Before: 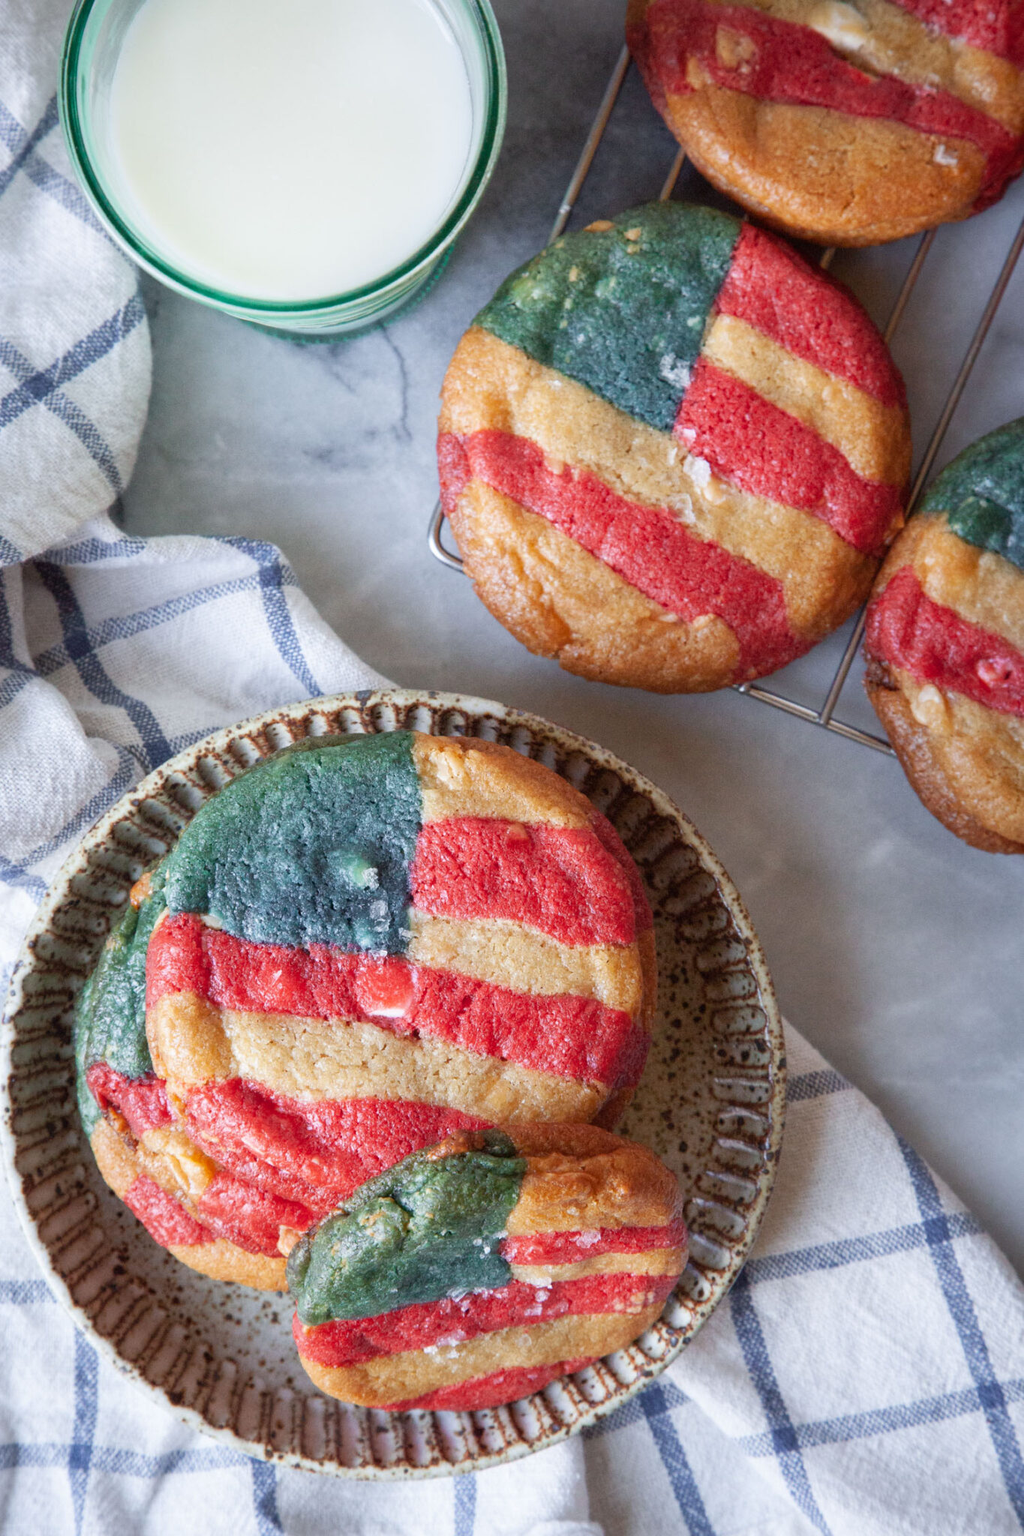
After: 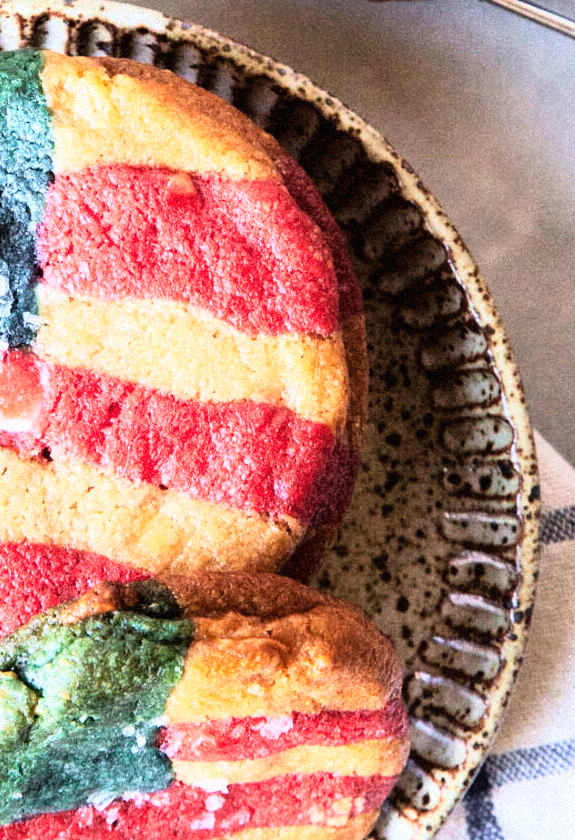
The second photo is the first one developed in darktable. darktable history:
crop: left 37.221%, top 45.169%, right 20.63%, bottom 13.777%
velvia: on, module defaults
rotate and perspective: crop left 0, crop top 0
grain: mid-tones bias 0%
rgb curve: curves: ch0 [(0, 0) (0.21, 0.15) (0.24, 0.21) (0.5, 0.75) (0.75, 0.96) (0.89, 0.99) (1, 1)]; ch1 [(0, 0.02) (0.21, 0.13) (0.25, 0.2) (0.5, 0.67) (0.75, 0.9) (0.89, 0.97) (1, 1)]; ch2 [(0, 0.02) (0.21, 0.13) (0.25, 0.2) (0.5, 0.67) (0.75, 0.9) (0.89, 0.97) (1, 1)], compensate middle gray true
